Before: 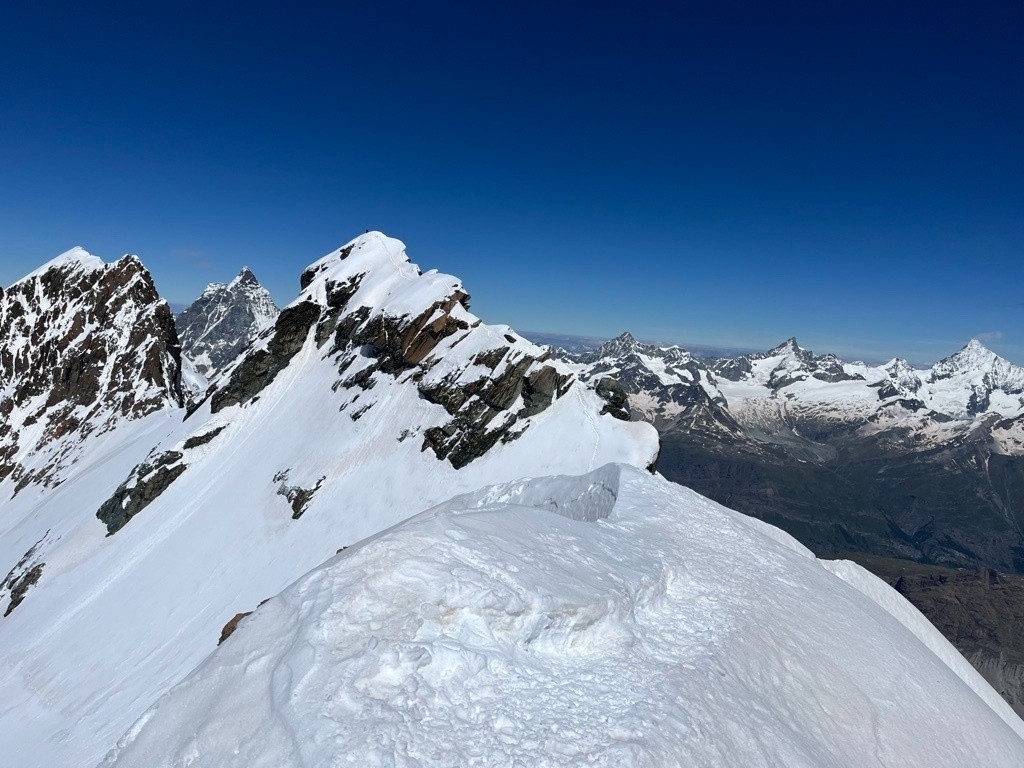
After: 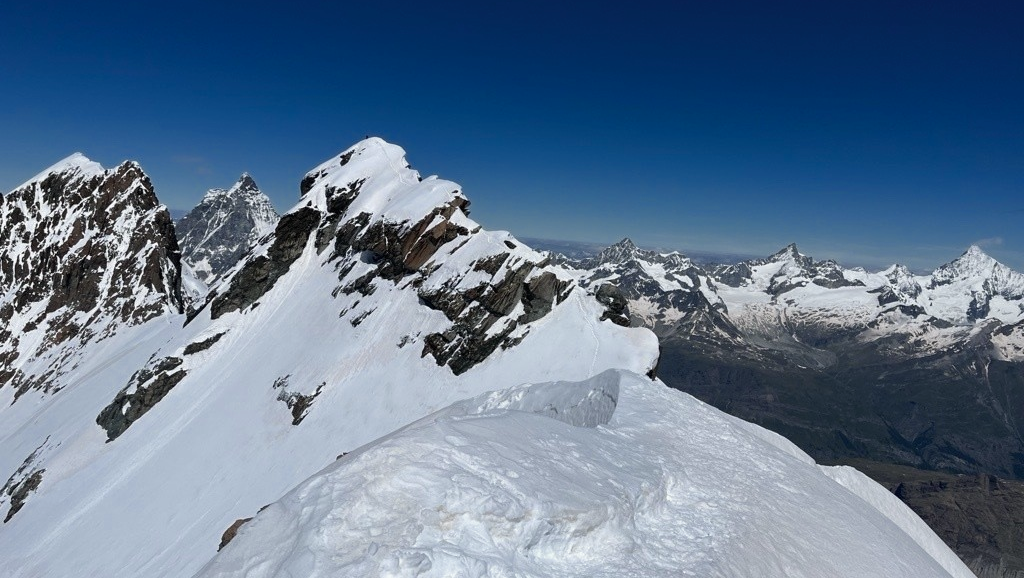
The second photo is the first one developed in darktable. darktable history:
crop and rotate: top 12.347%, bottom 12.315%
color zones: curves: ch0 [(0, 0.5) (0.125, 0.4) (0.25, 0.5) (0.375, 0.4) (0.5, 0.4) (0.625, 0.35) (0.75, 0.35) (0.875, 0.5)]; ch1 [(0, 0.35) (0.125, 0.45) (0.25, 0.35) (0.375, 0.35) (0.5, 0.35) (0.625, 0.35) (0.75, 0.45) (0.875, 0.35)]; ch2 [(0, 0.6) (0.125, 0.5) (0.25, 0.5) (0.375, 0.6) (0.5, 0.6) (0.625, 0.5) (0.75, 0.5) (0.875, 0.5)]
